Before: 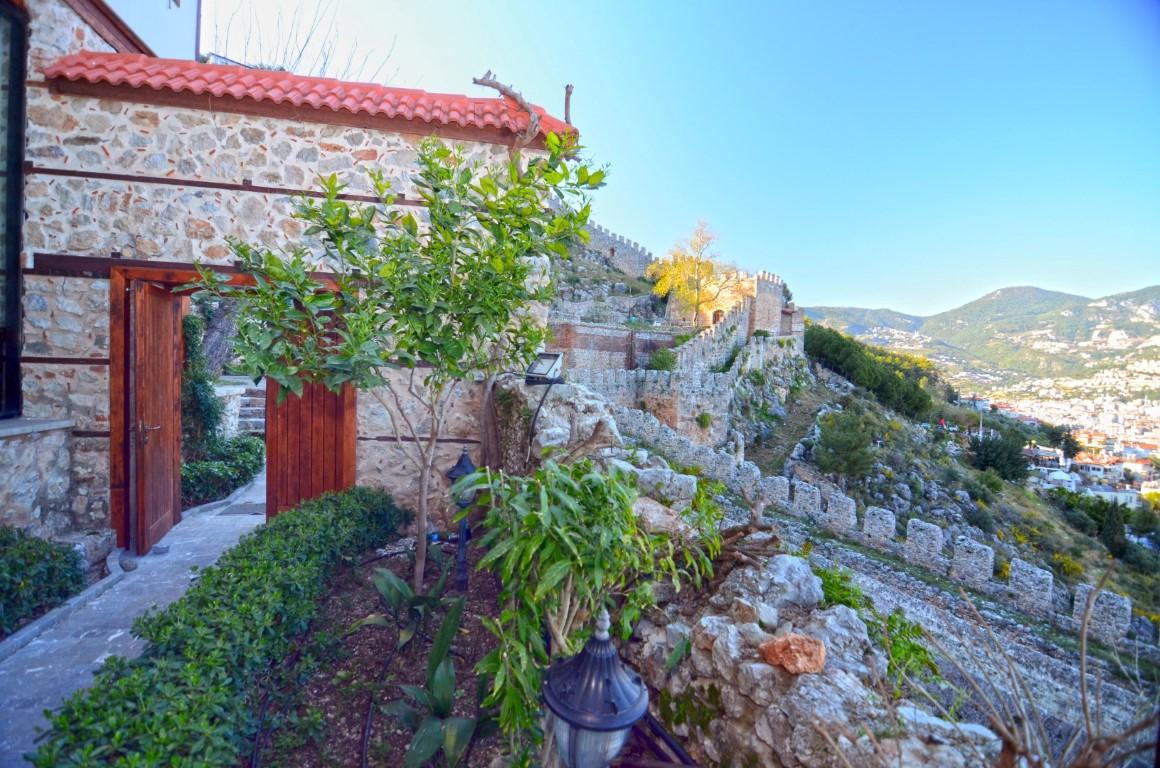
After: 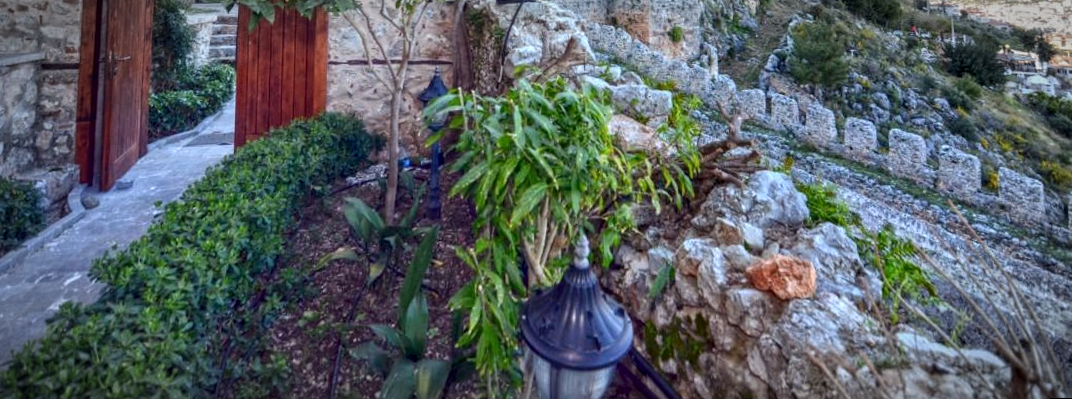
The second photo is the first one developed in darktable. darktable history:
vignetting: automatic ratio true
crop and rotate: top 46.237%
rotate and perspective: rotation -1.68°, lens shift (vertical) -0.146, crop left 0.049, crop right 0.912, crop top 0.032, crop bottom 0.96
local contrast: highlights 61%, detail 143%, midtone range 0.428
